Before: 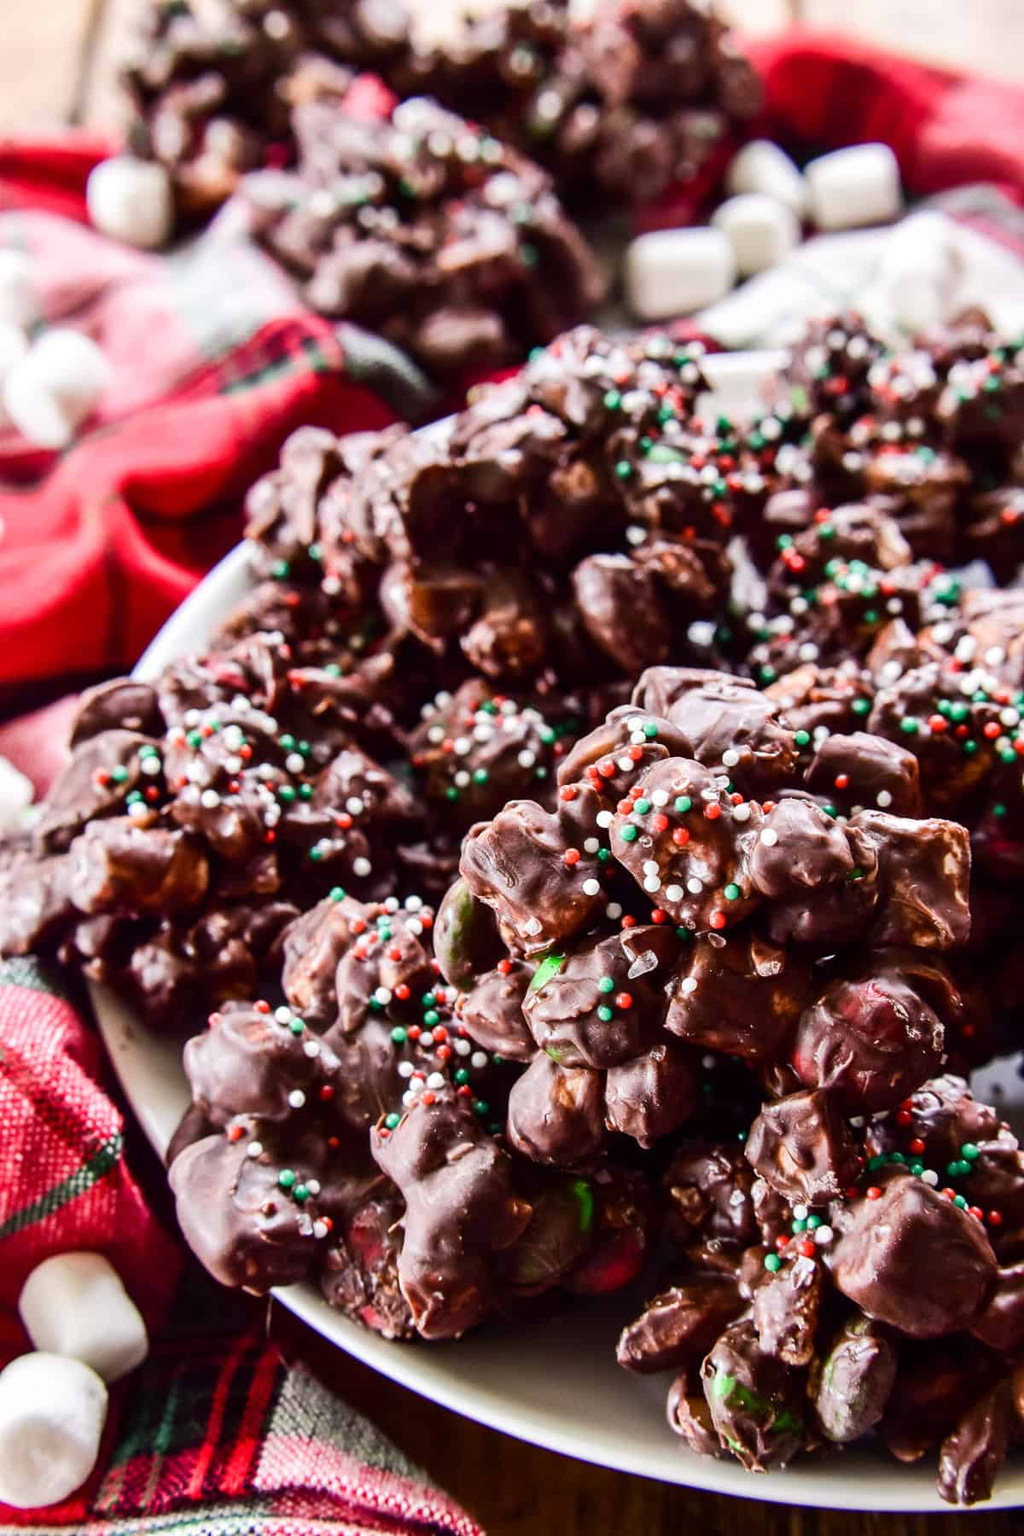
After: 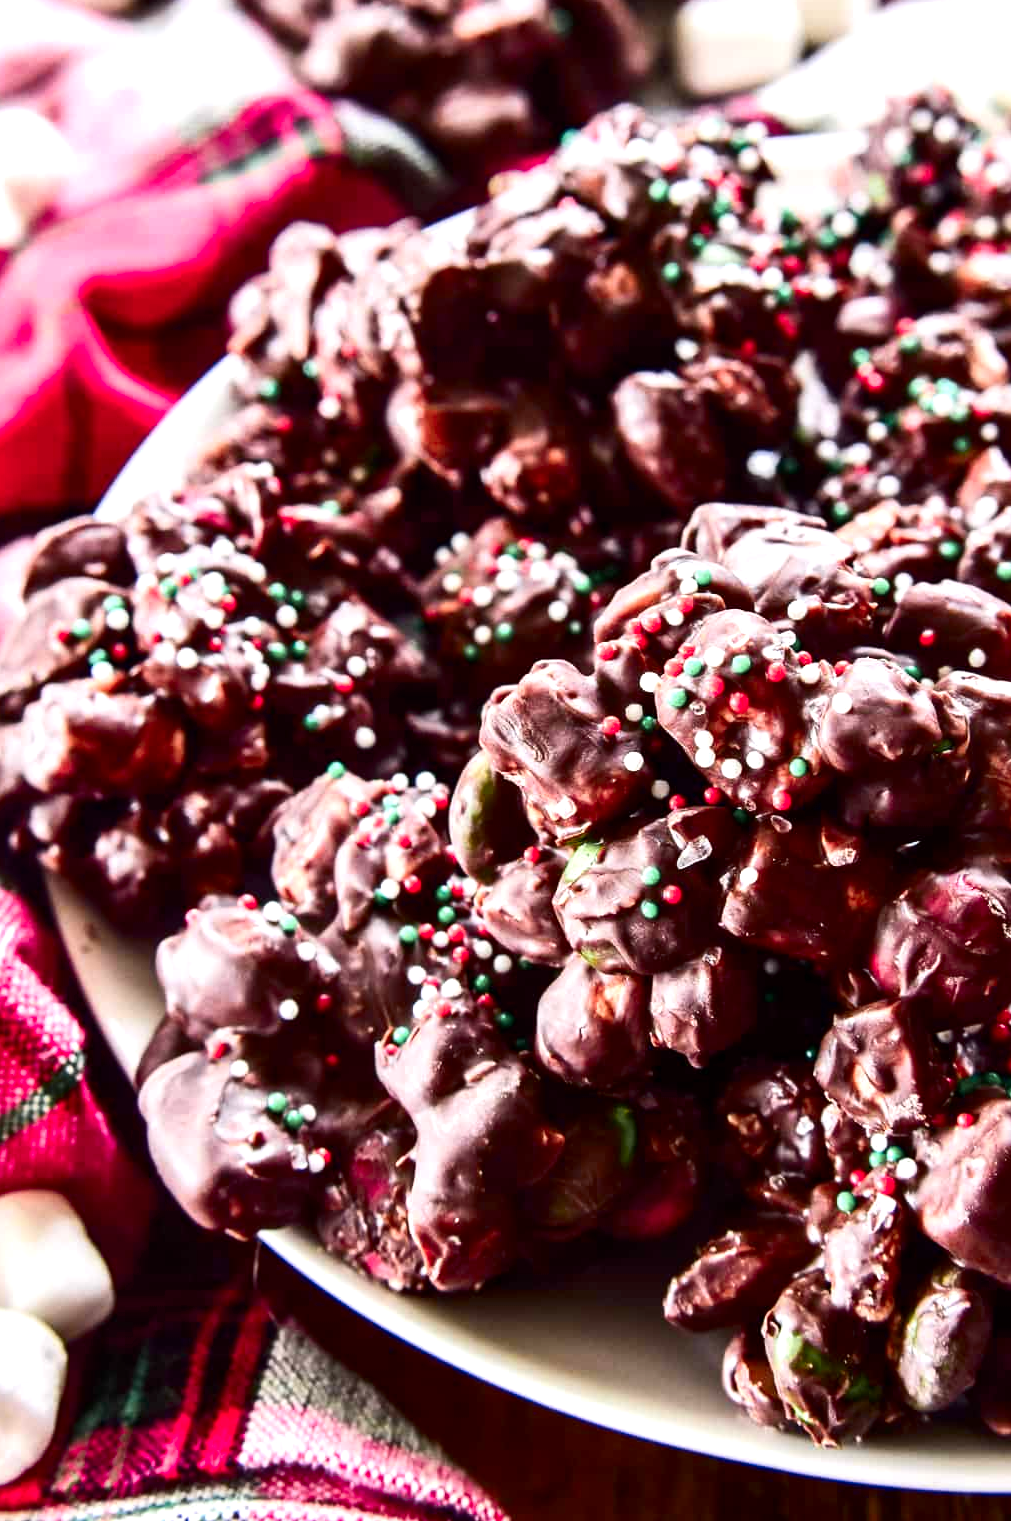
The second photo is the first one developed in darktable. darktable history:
crop and rotate: left 4.987%, top 15.475%, right 10.716%
exposure: black level correction 0.001, exposure 0.499 EV, compensate exposure bias true, compensate highlight preservation false
contrast brightness saturation: contrast 0.13, brightness -0.059, saturation 0.159
color zones: curves: ch1 [(0.29, 0.492) (0.373, 0.185) (0.509, 0.481)]; ch2 [(0.25, 0.462) (0.749, 0.457)]
